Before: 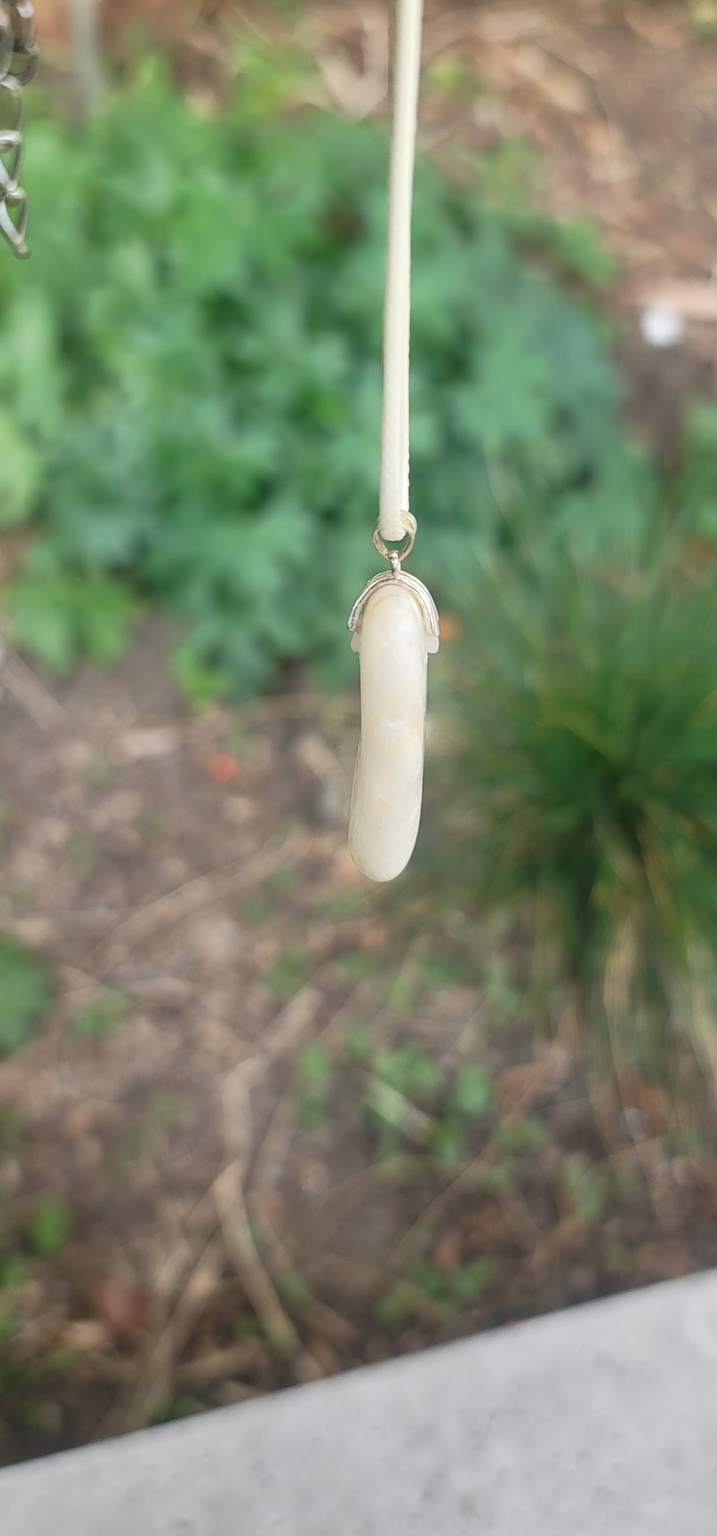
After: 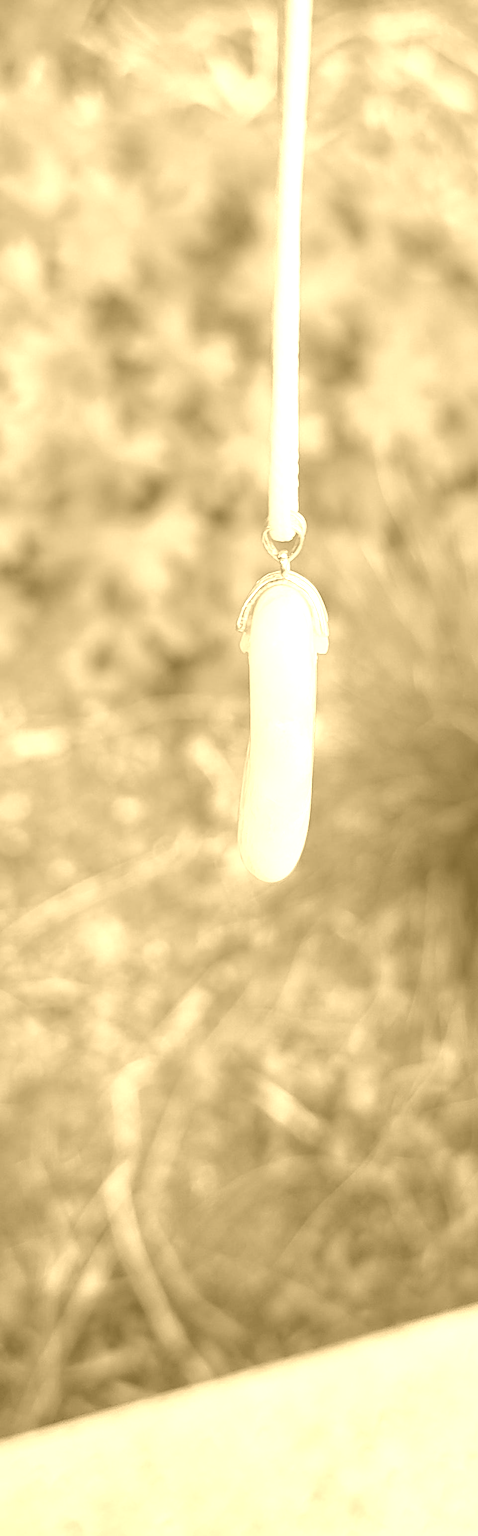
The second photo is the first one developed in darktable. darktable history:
white balance: red 0.871, blue 1.249
colorize: hue 36°, source mix 100%
crop and rotate: left 15.546%, right 17.787%
local contrast: highlights 100%, shadows 100%, detail 120%, midtone range 0.2
